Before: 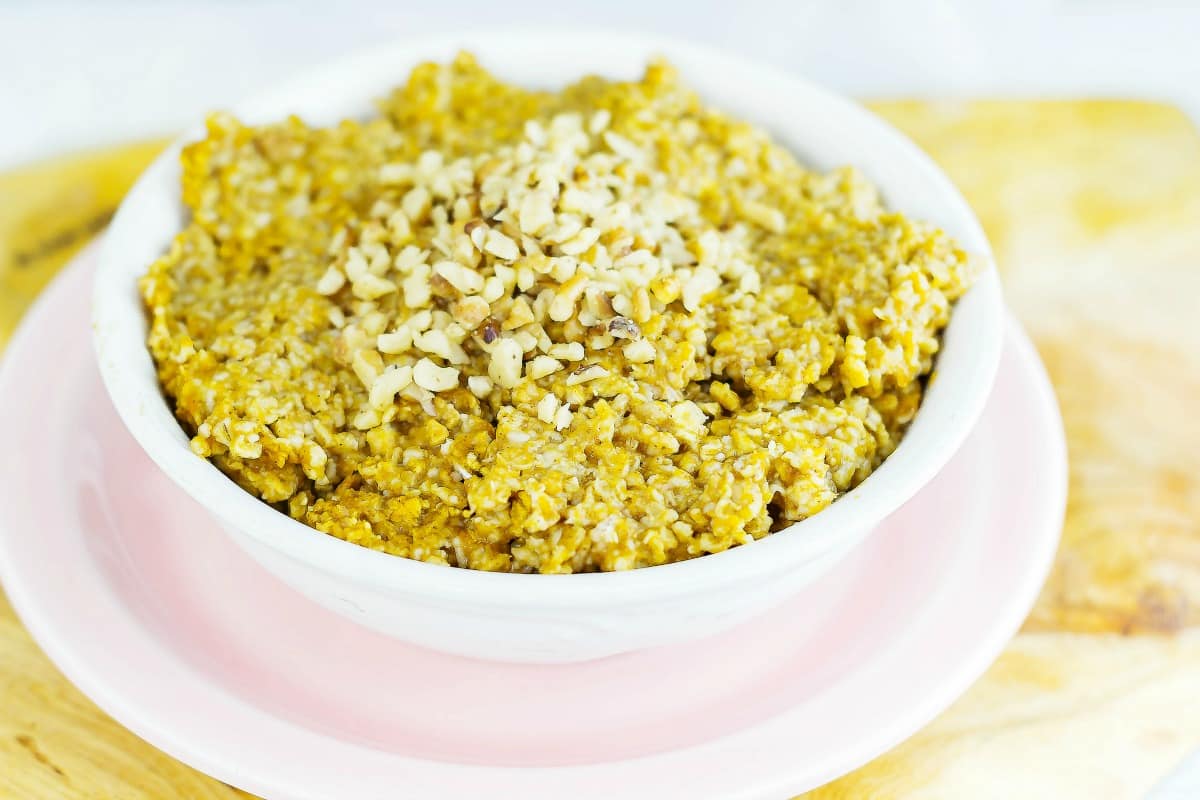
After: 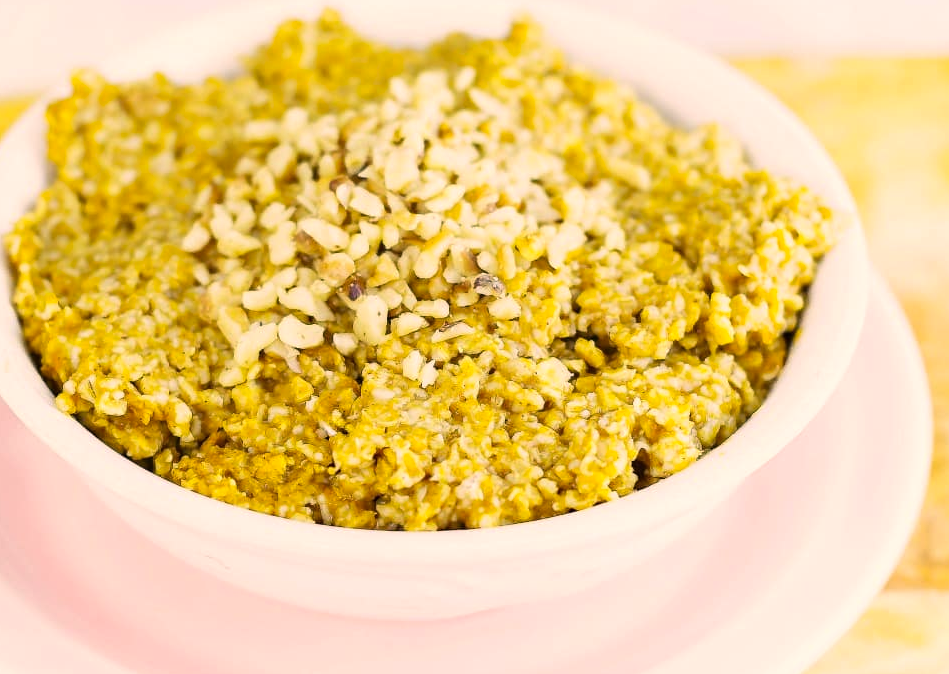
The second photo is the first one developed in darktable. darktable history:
crop: left 11.326%, top 5.42%, right 9.587%, bottom 10.278%
color zones: curves: ch0 [(0, 0.6) (0.129, 0.585) (0.193, 0.596) (0.429, 0.5) (0.571, 0.5) (0.714, 0.5) (0.857, 0.5) (1, 0.6)]; ch1 [(0, 0.453) (0.112, 0.245) (0.213, 0.252) (0.429, 0.233) (0.571, 0.231) (0.683, 0.242) (0.857, 0.296) (1, 0.453)], mix -95.8%
color correction: highlights a* 11.67, highlights b* 12.1
